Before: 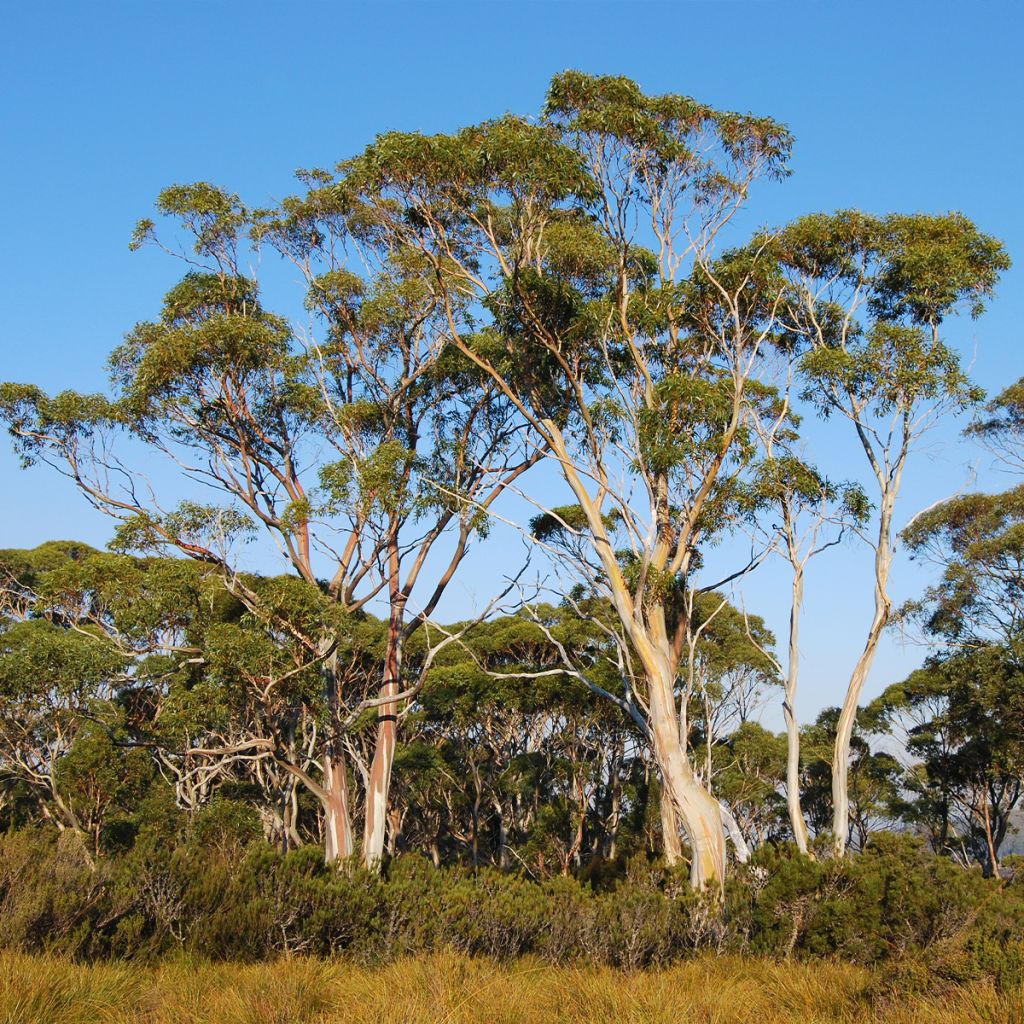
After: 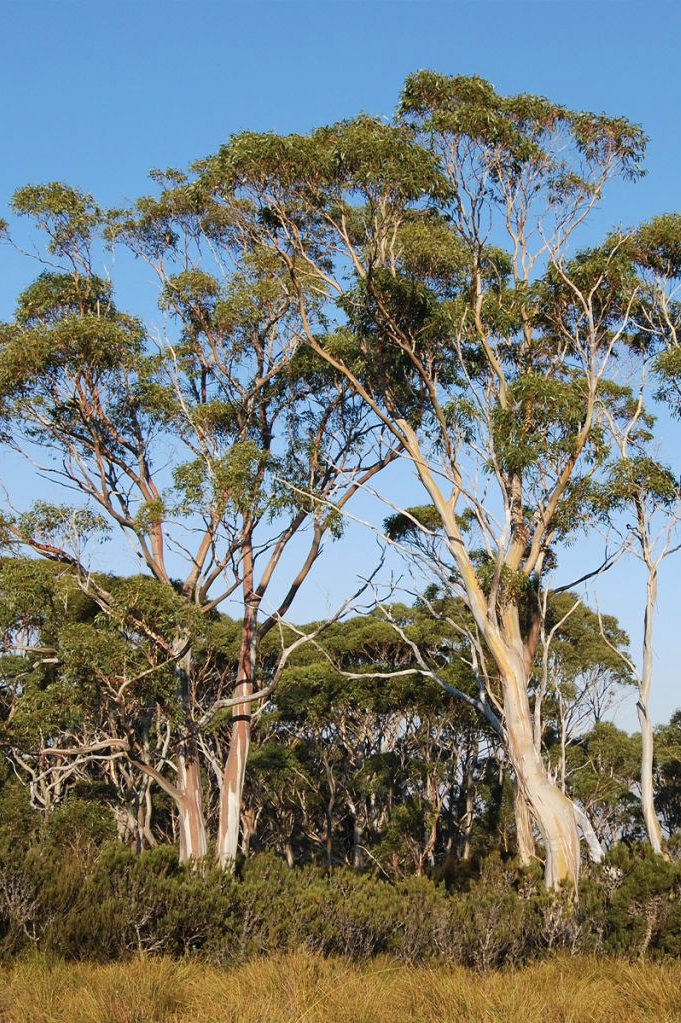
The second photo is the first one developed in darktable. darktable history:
crop and rotate: left 14.338%, right 19.073%
color correction: highlights b* 0.005, saturation 0.868
